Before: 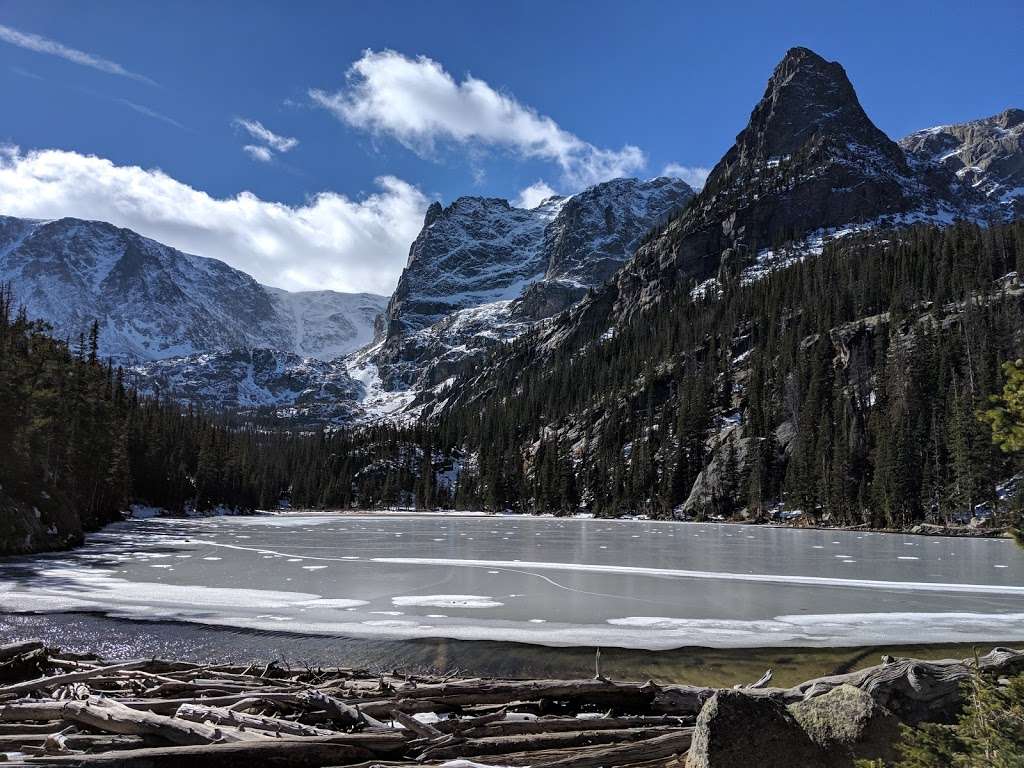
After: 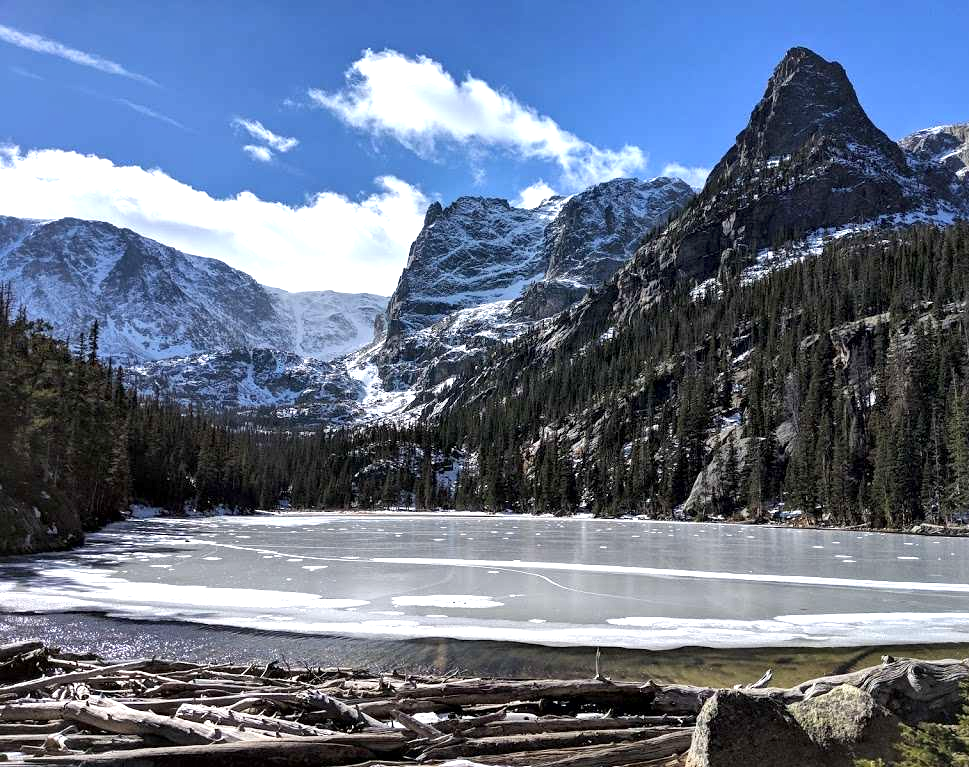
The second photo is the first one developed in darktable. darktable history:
exposure: exposure 0.772 EV, compensate highlight preservation false
local contrast: mode bilateral grid, contrast 20, coarseness 50, detail 141%, midtone range 0.2
crop and rotate: left 0%, right 5.324%
